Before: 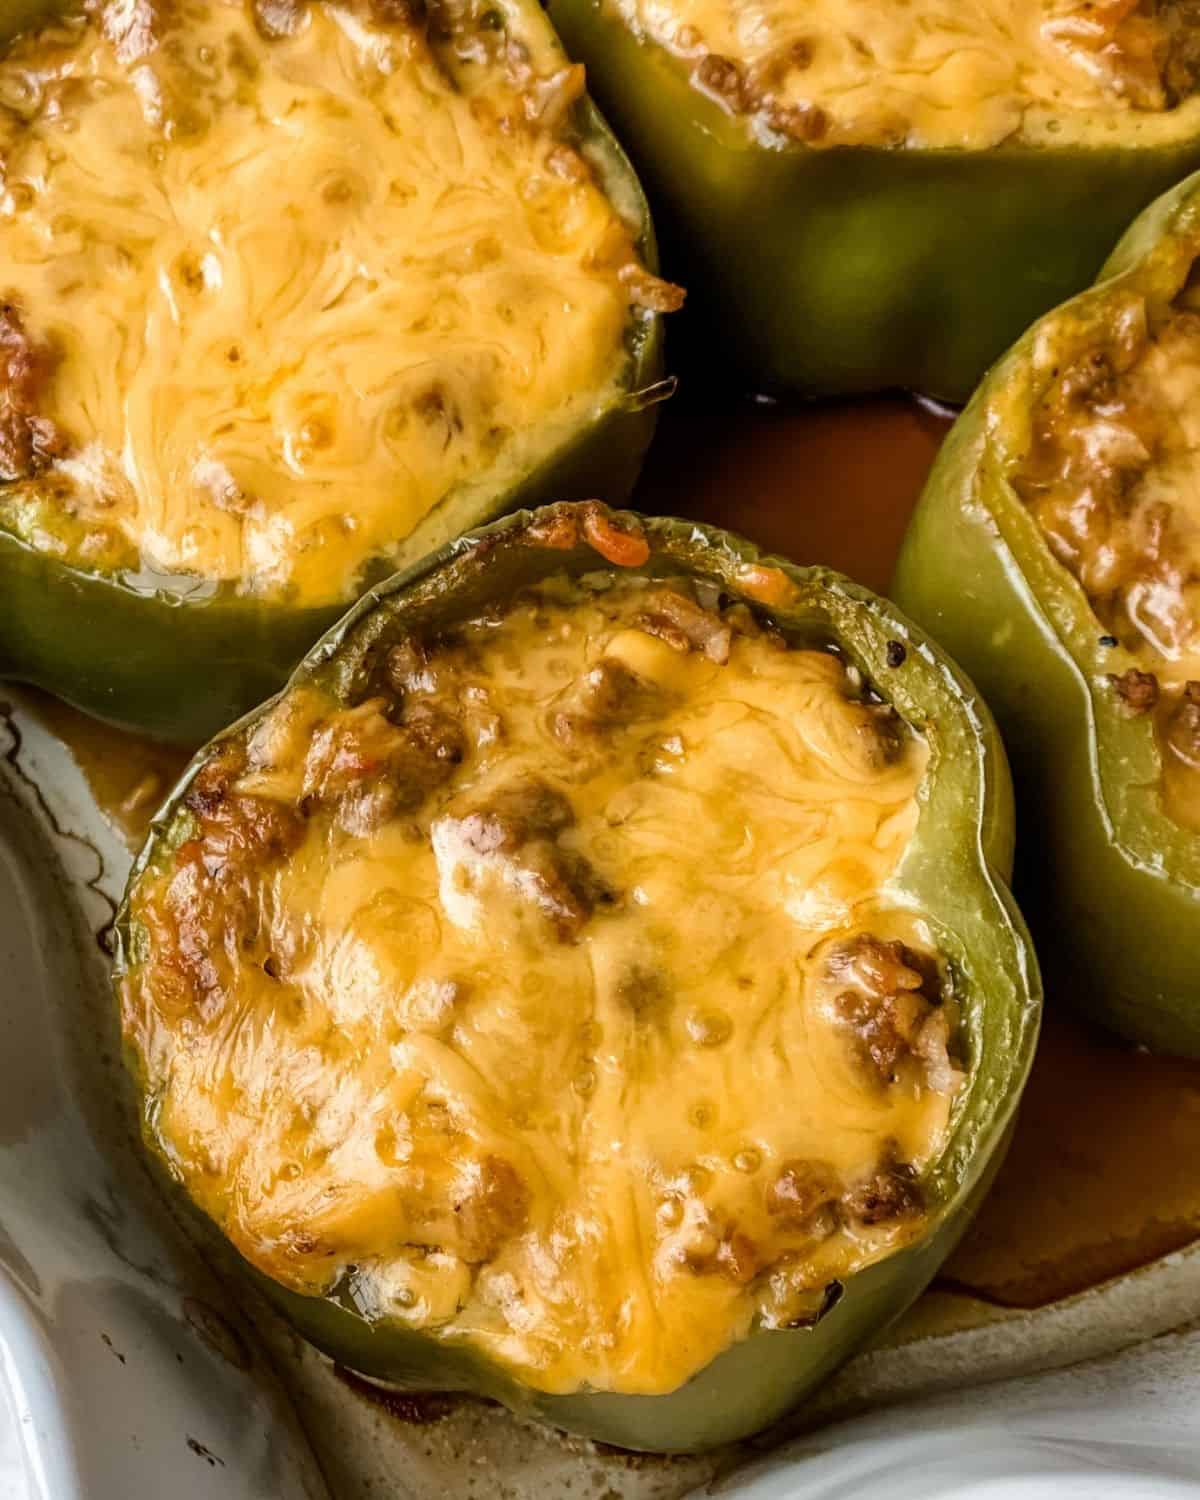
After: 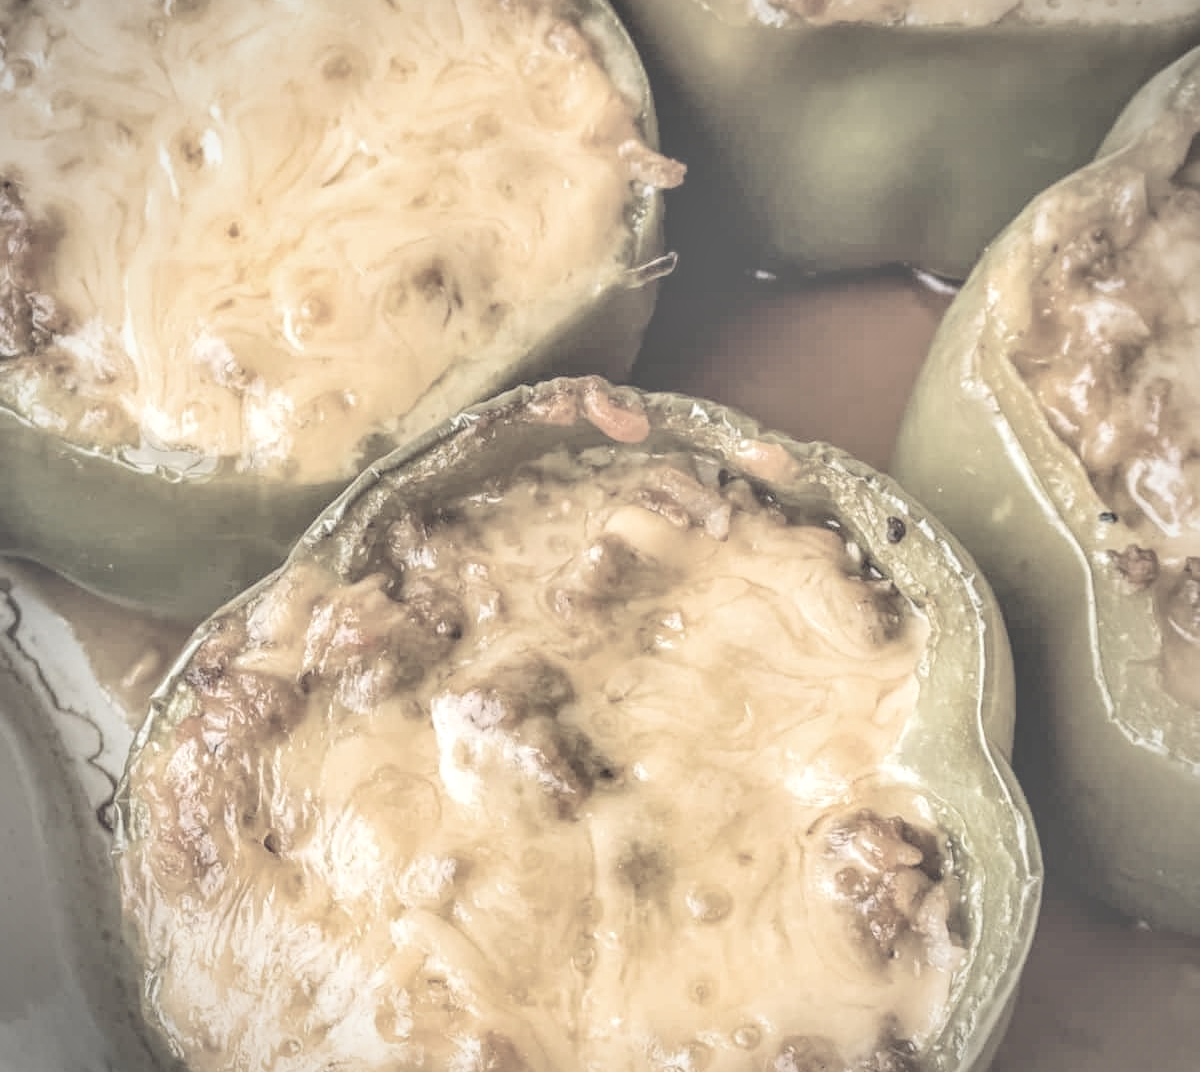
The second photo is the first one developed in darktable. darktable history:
shadows and highlights: low approximation 0.01, soften with gaussian
velvia: strength 24.64%
crop and rotate: top 8.302%, bottom 20.198%
vignetting: fall-off radius 61.2%
local contrast: highlights 63%, detail 143%, midtone range 0.432
exposure: exposure 0.649 EV, compensate highlight preservation false
contrast brightness saturation: contrast -0.34, brightness 0.758, saturation -0.783
